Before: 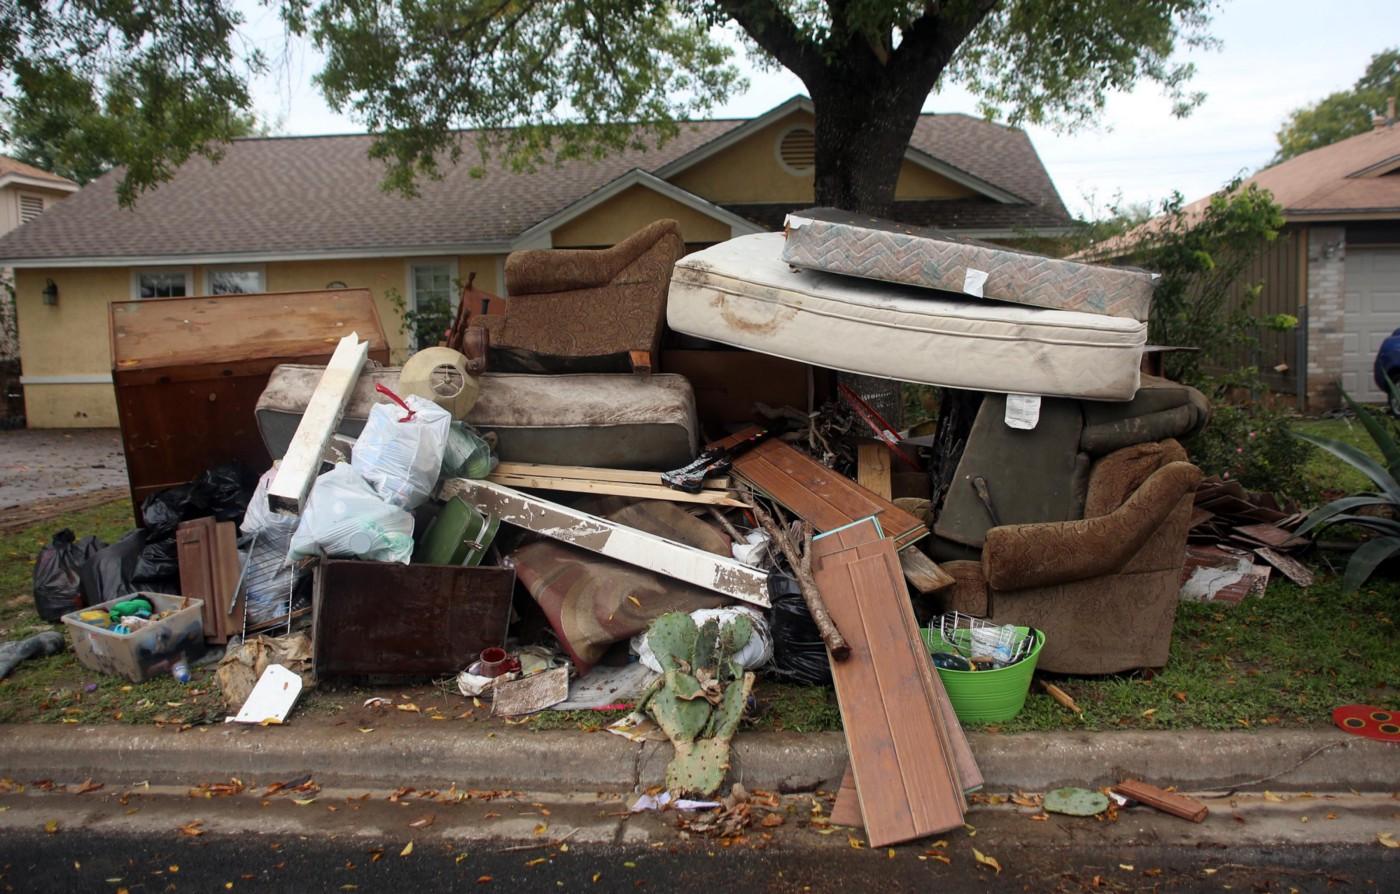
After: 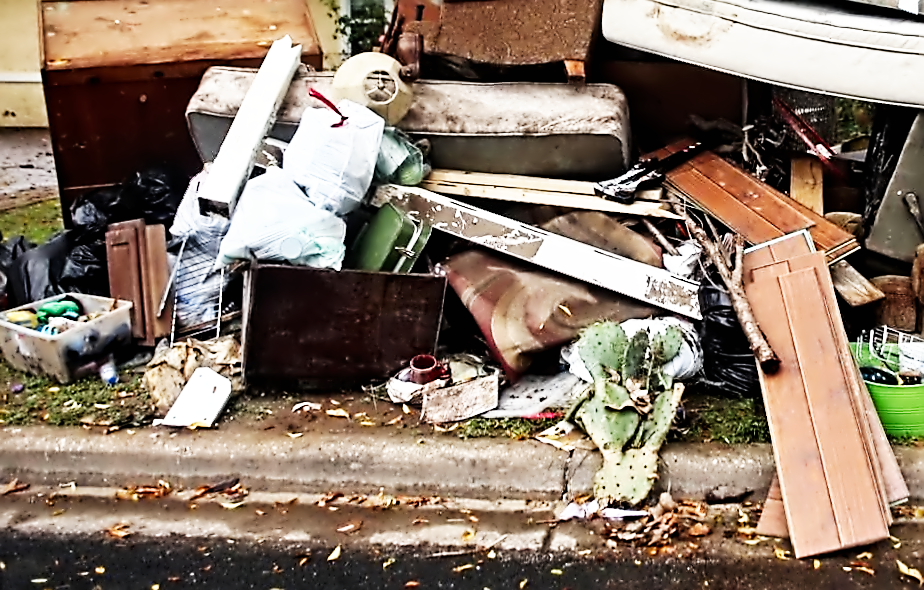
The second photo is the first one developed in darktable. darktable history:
crop and rotate: angle -0.82°, left 3.85%, top 31.828%, right 27.992%
rotate and perspective: rotation 0.174°, lens shift (vertical) 0.013, lens shift (horizontal) 0.019, shear 0.001, automatic cropping original format, crop left 0.007, crop right 0.991, crop top 0.016, crop bottom 0.997
white balance: red 0.982, blue 1.018
sharpen: on, module defaults
base curve: curves: ch0 [(0, 0) (0.007, 0.004) (0.027, 0.03) (0.046, 0.07) (0.207, 0.54) (0.442, 0.872) (0.673, 0.972) (1, 1)], preserve colors none
contrast equalizer: octaves 7, y [[0.5, 0.542, 0.583, 0.625, 0.667, 0.708], [0.5 ×6], [0.5 ×6], [0, 0.033, 0.067, 0.1, 0.133, 0.167], [0, 0.05, 0.1, 0.15, 0.2, 0.25]]
